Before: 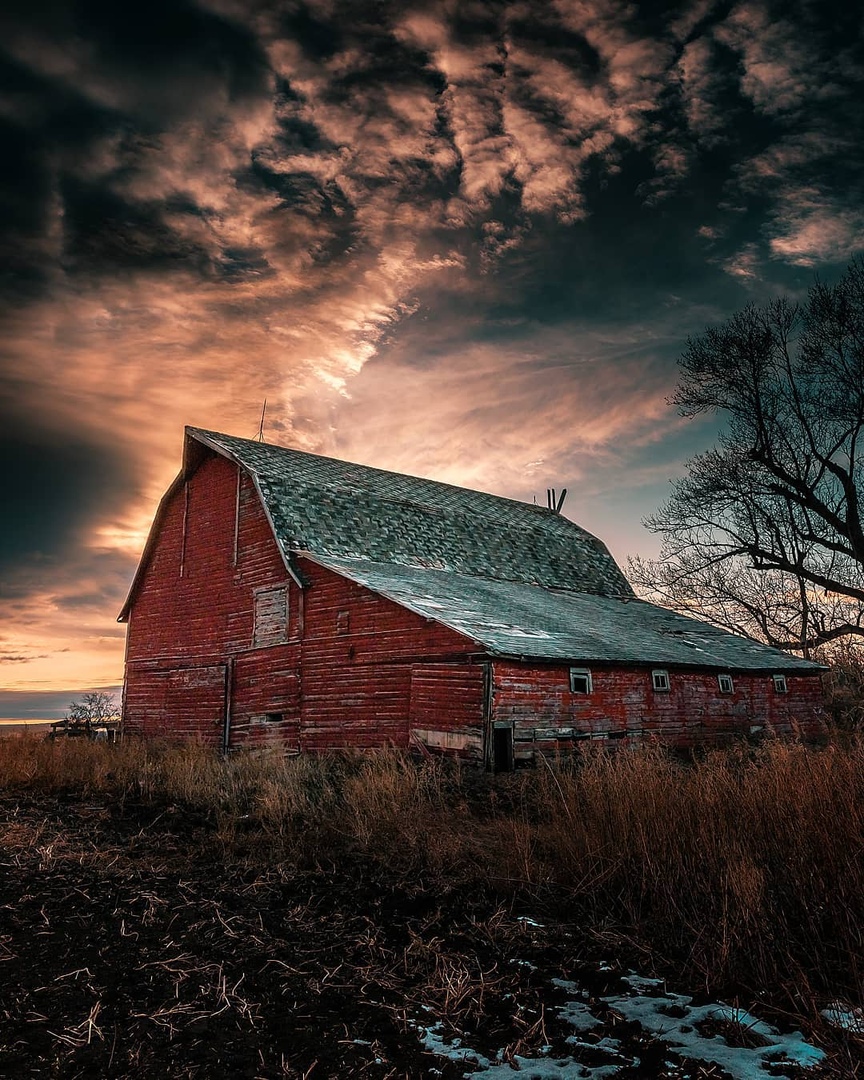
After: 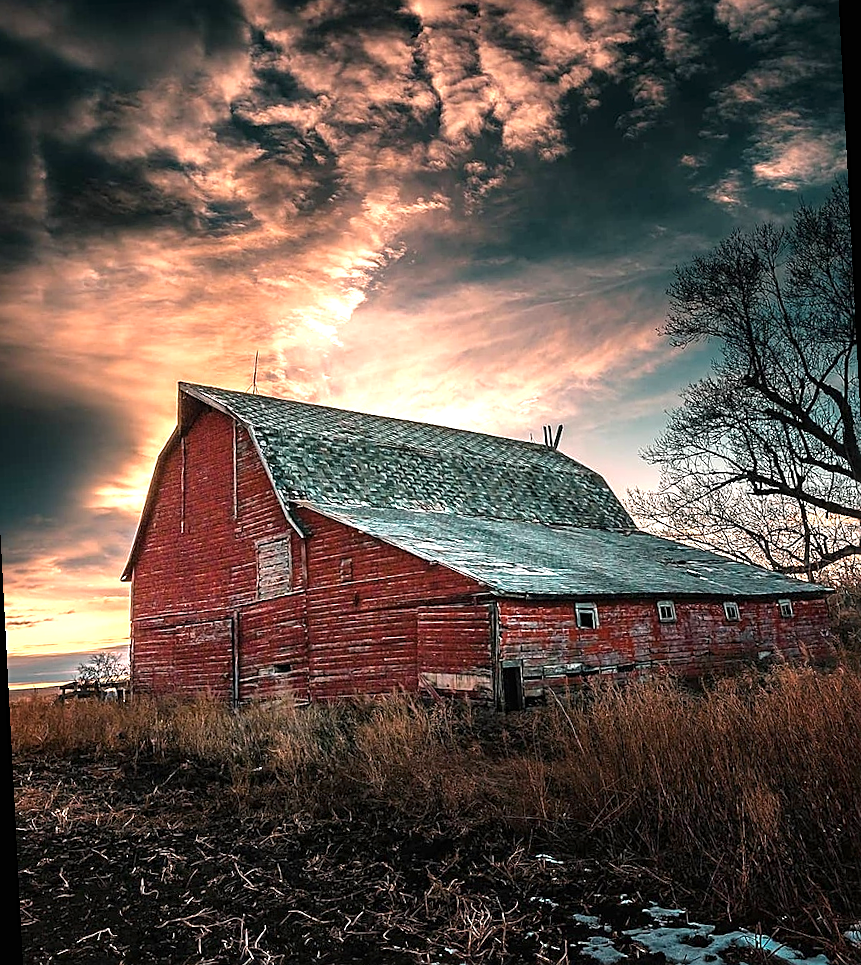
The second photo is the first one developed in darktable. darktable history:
exposure: black level correction 0, exposure 0.953 EV, compensate exposure bias true, compensate highlight preservation false
sharpen: on, module defaults
base curve: curves: ch0 [(0, 0) (0.297, 0.298) (1, 1)], preserve colors none
rotate and perspective: rotation -3°, crop left 0.031, crop right 0.968, crop top 0.07, crop bottom 0.93
color balance rgb: linear chroma grading › global chroma -0.67%, saturation formula JzAzBz (2021)
